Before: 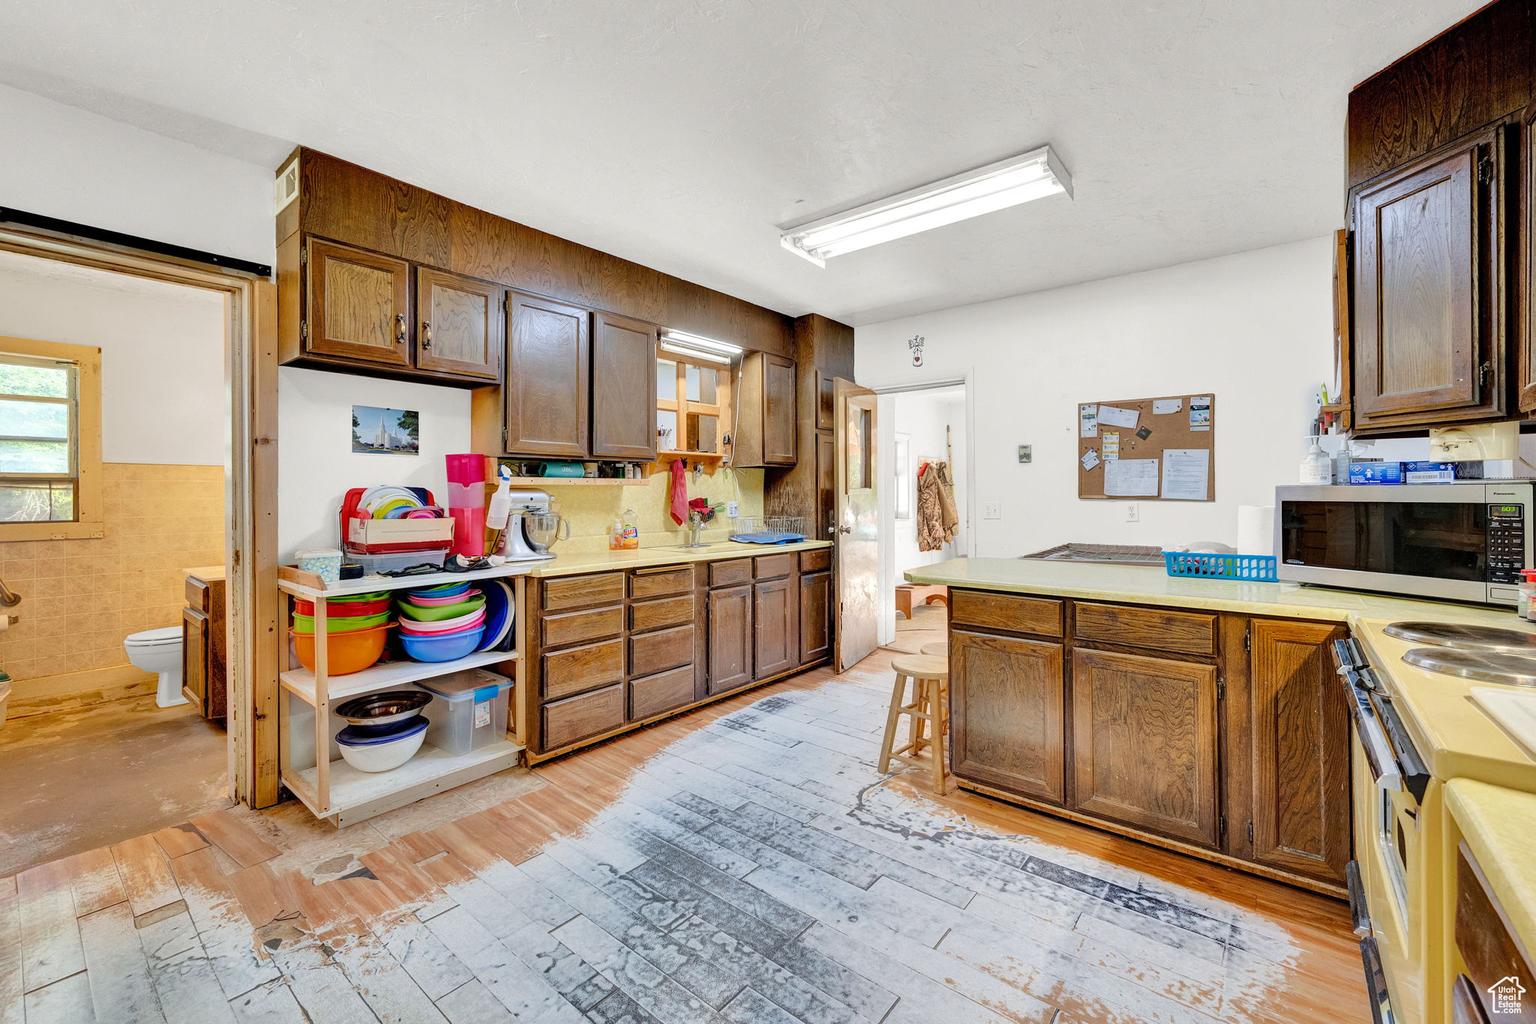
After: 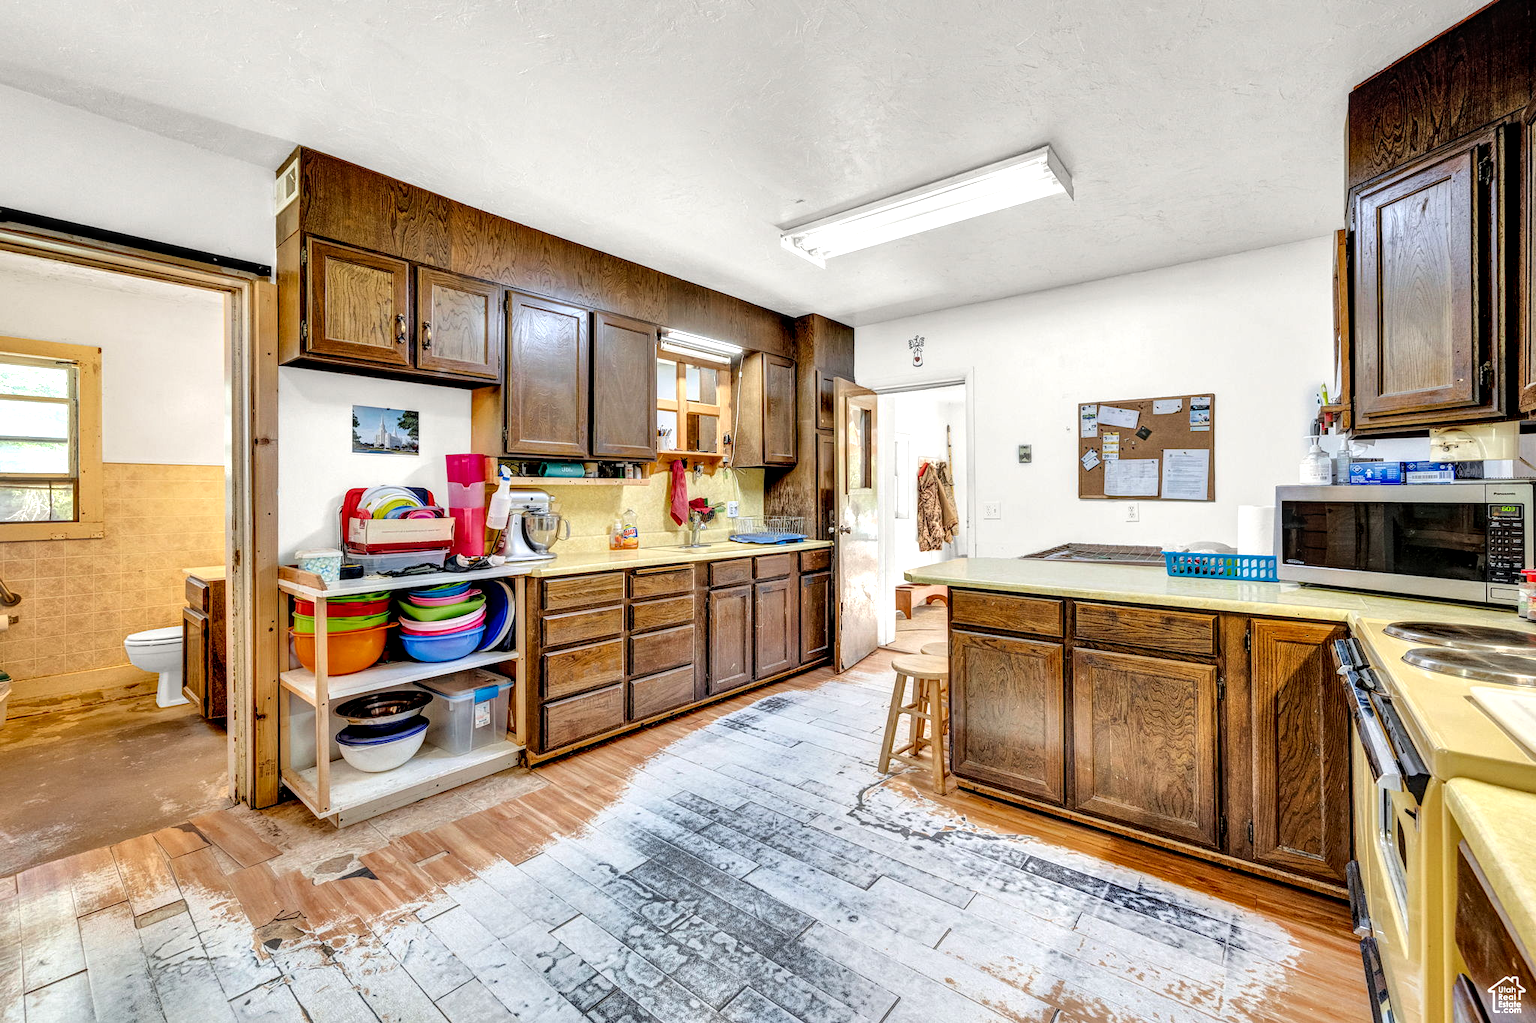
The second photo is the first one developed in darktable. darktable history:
exposure: exposure -0.141 EV, compensate exposure bias true, compensate highlight preservation false
local contrast: highlights 28%, detail 150%
tone equalizer: -8 EV -0.421 EV, -7 EV -0.39 EV, -6 EV -0.304 EV, -5 EV -0.196 EV, -3 EV 0.24 EV, -2 EV 0.362 EV, -1 EV 0.401 EV, +0 EV 0.407 EV
